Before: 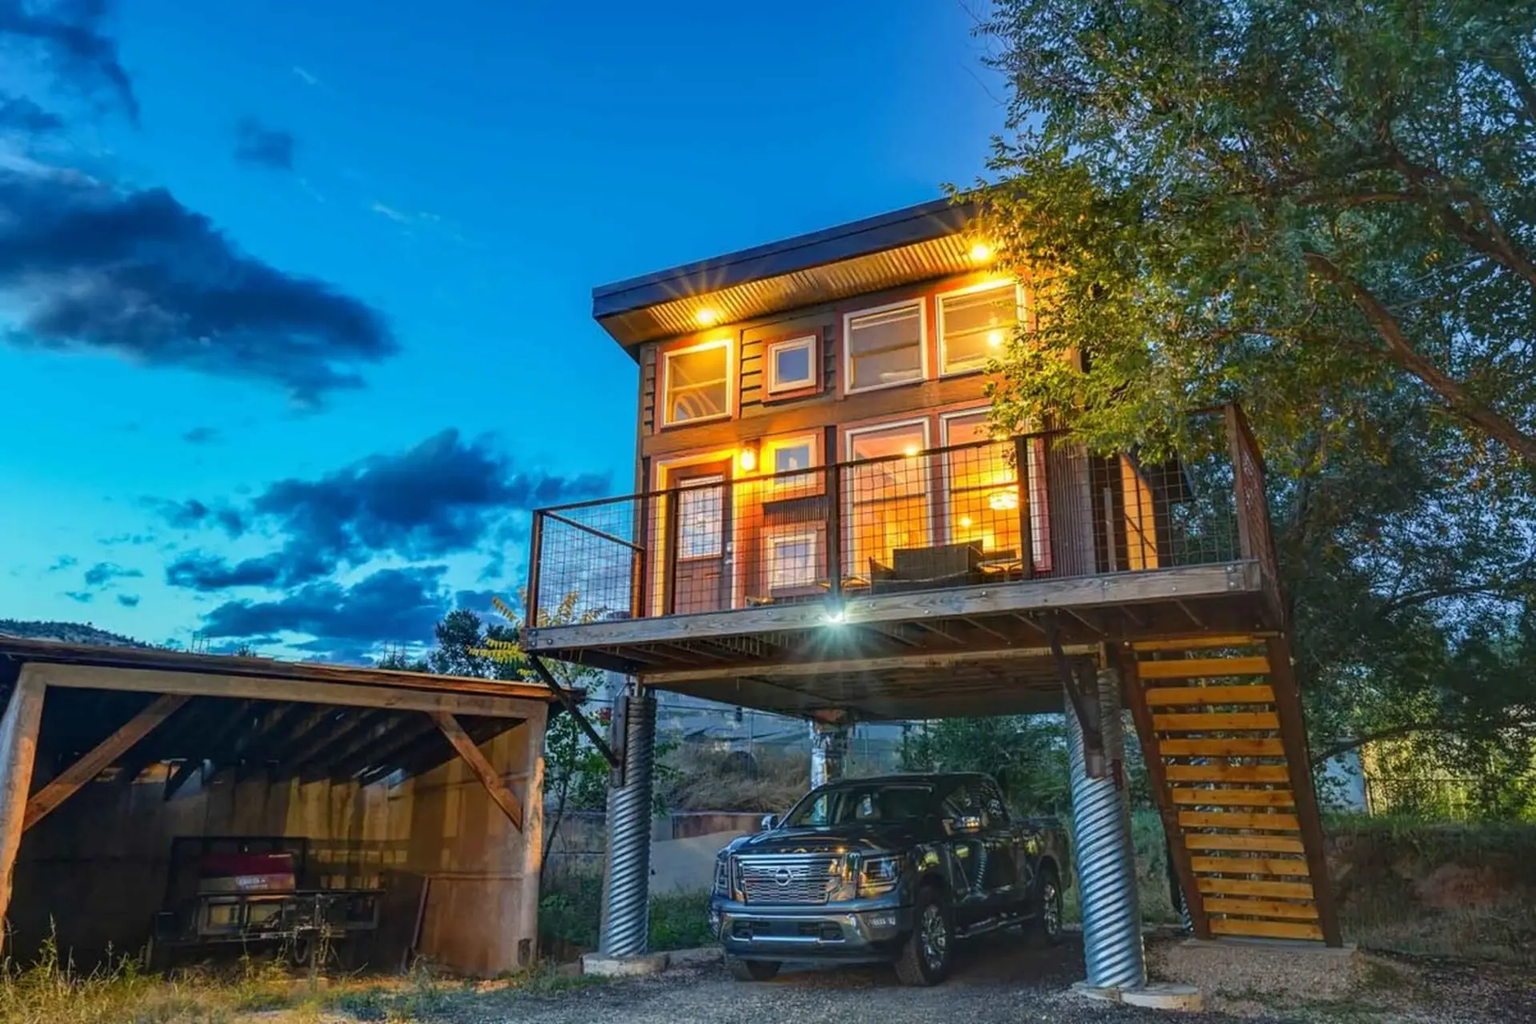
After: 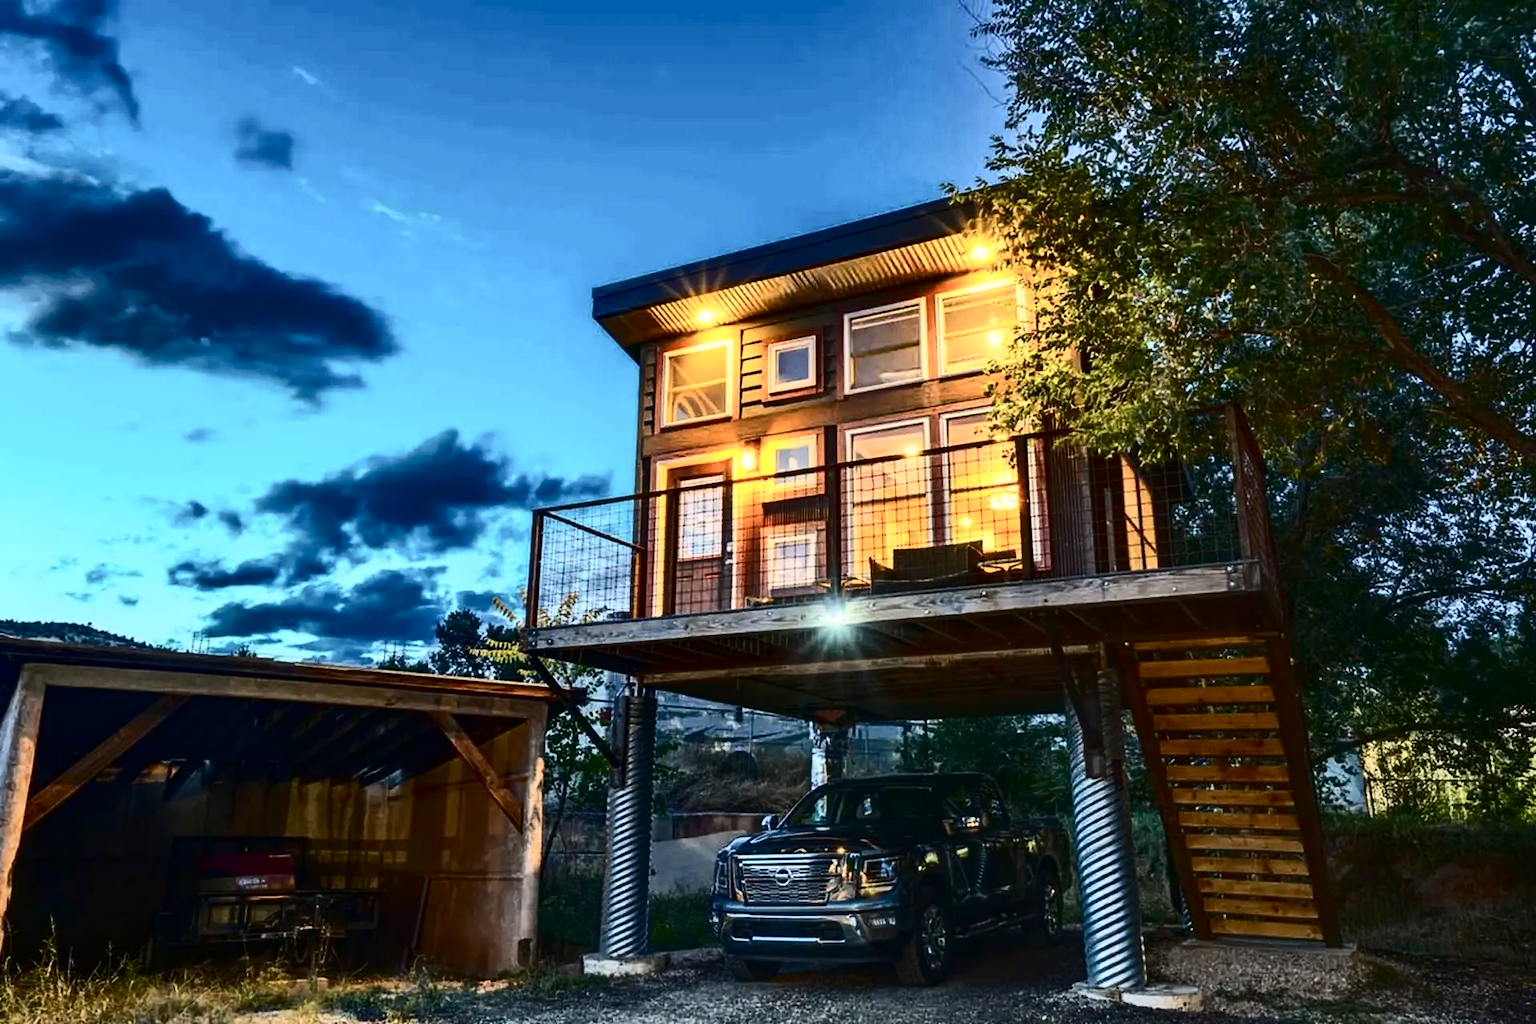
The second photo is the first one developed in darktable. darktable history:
contrast brightness saturation: contrast 0.5, saturation -0.1
